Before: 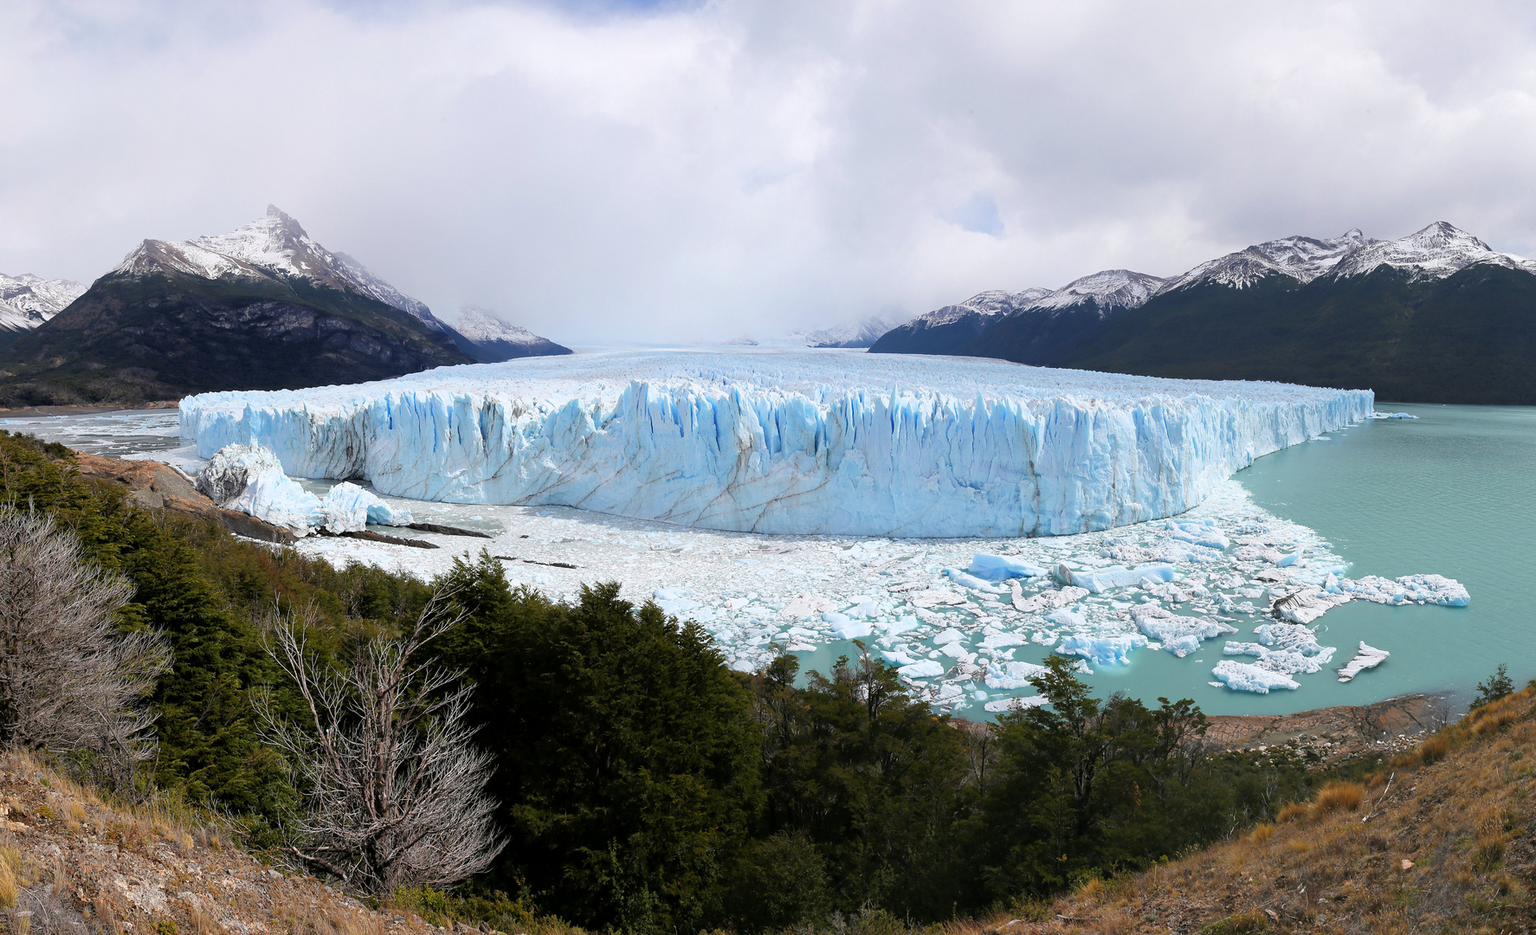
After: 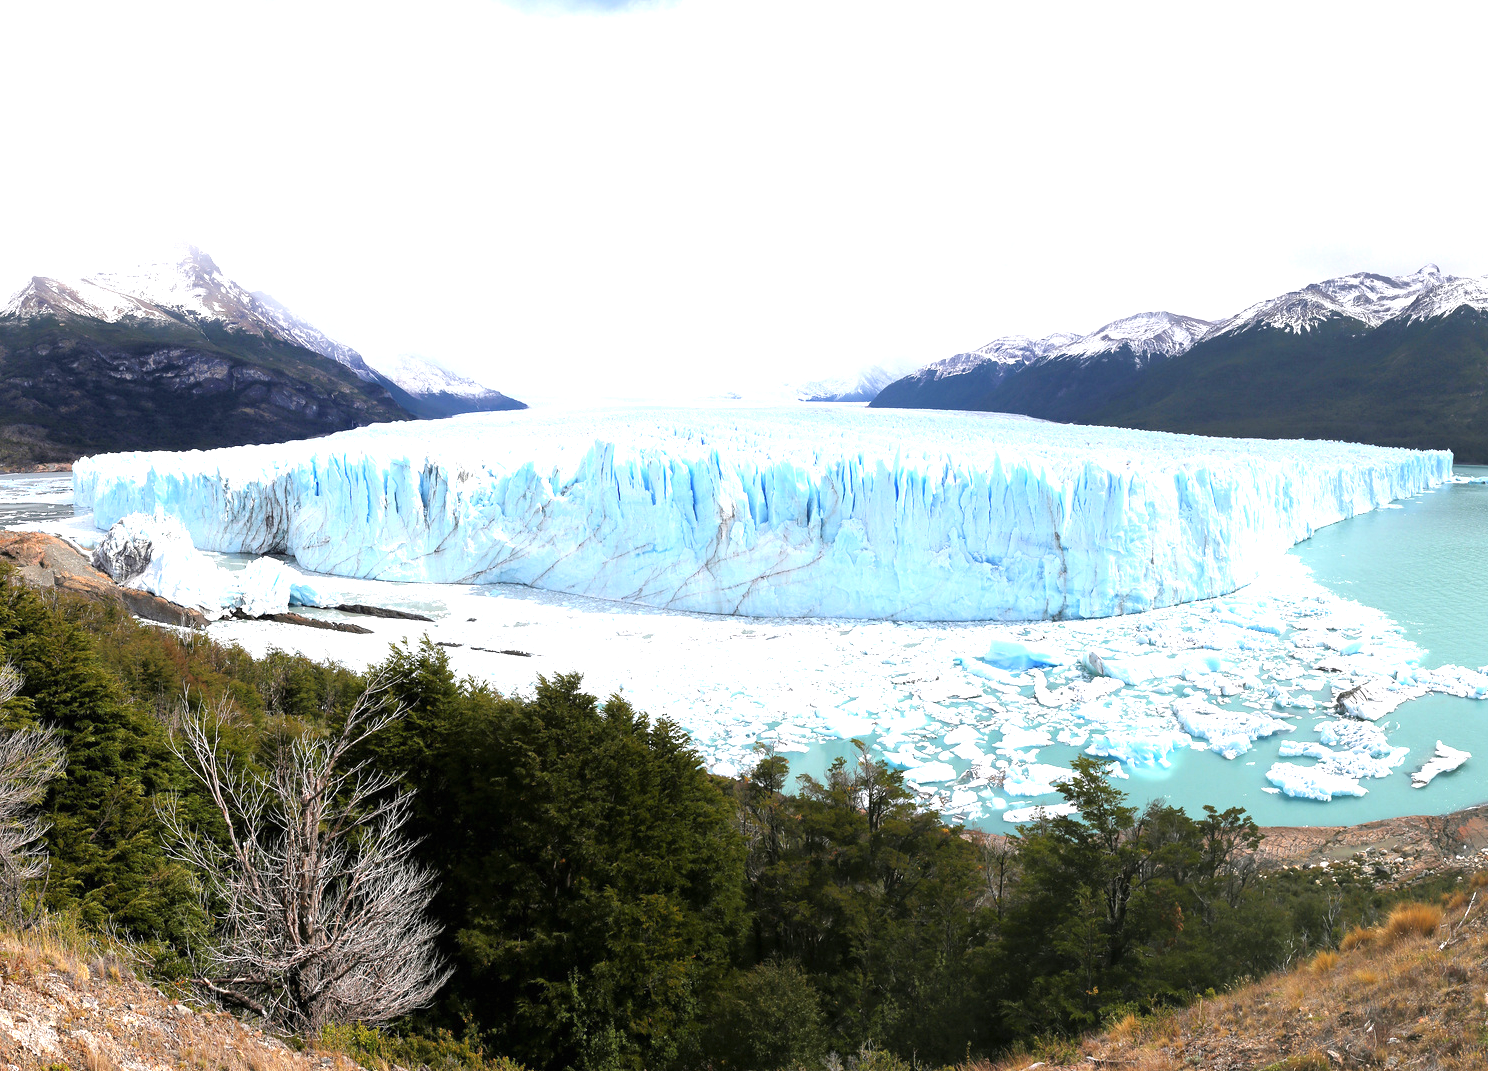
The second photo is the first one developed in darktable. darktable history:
crop: left 7.598%, right 7.873%
exposure: black level correction 0, exposure 1 EV, compensate exposure bias true, compensate highlight preservation false
